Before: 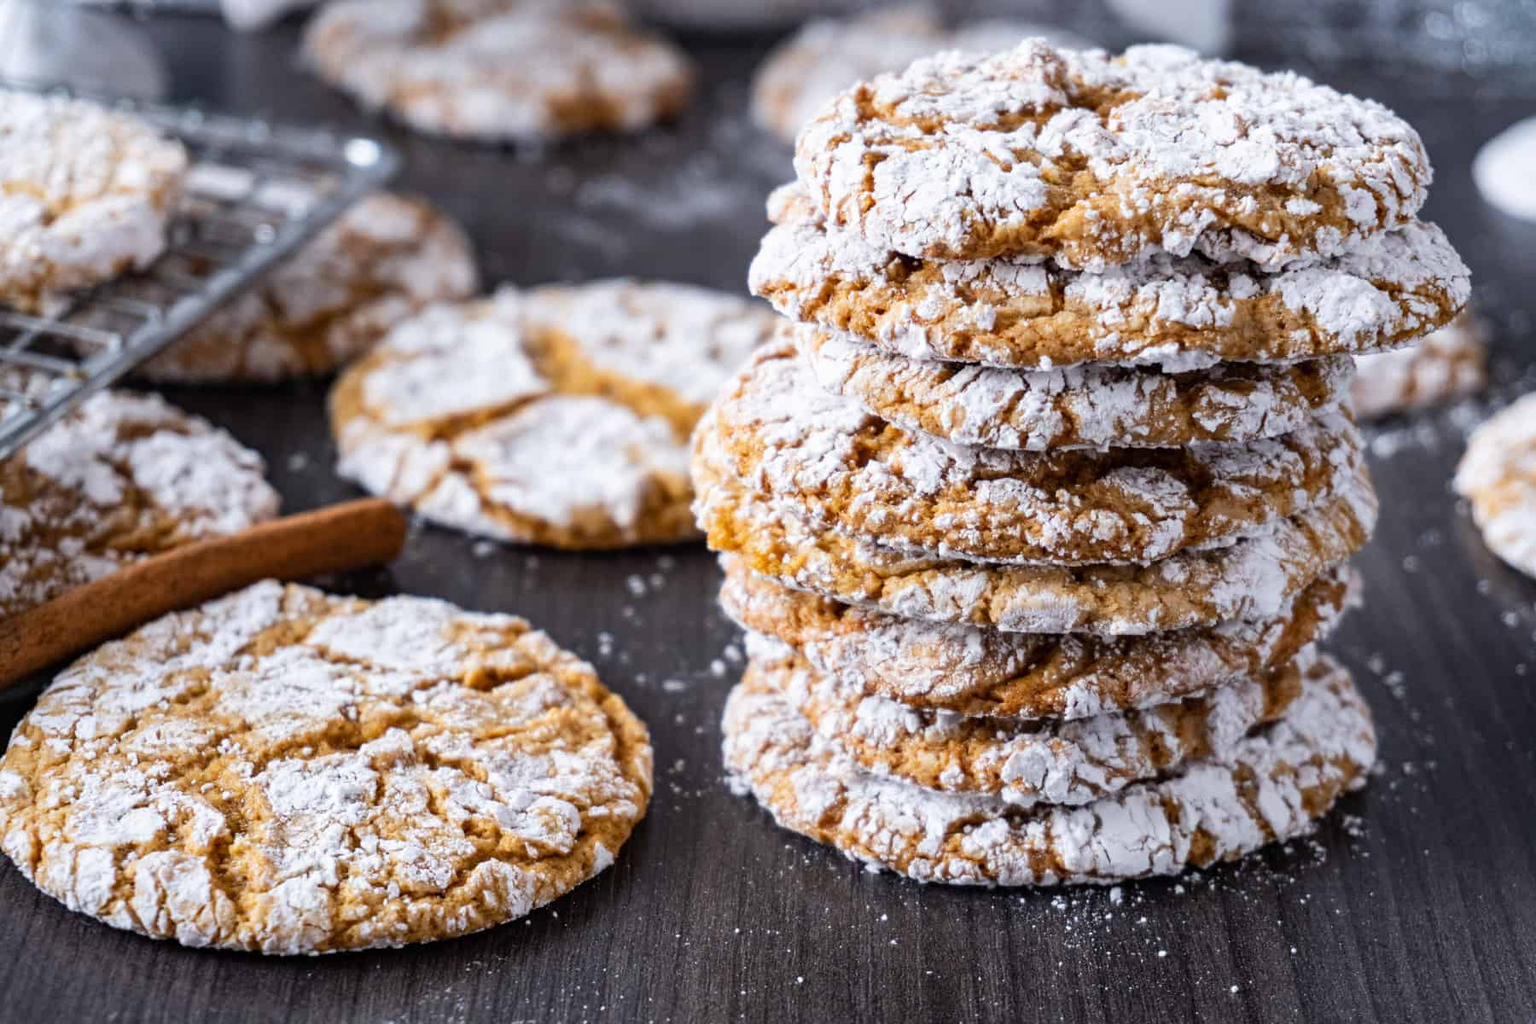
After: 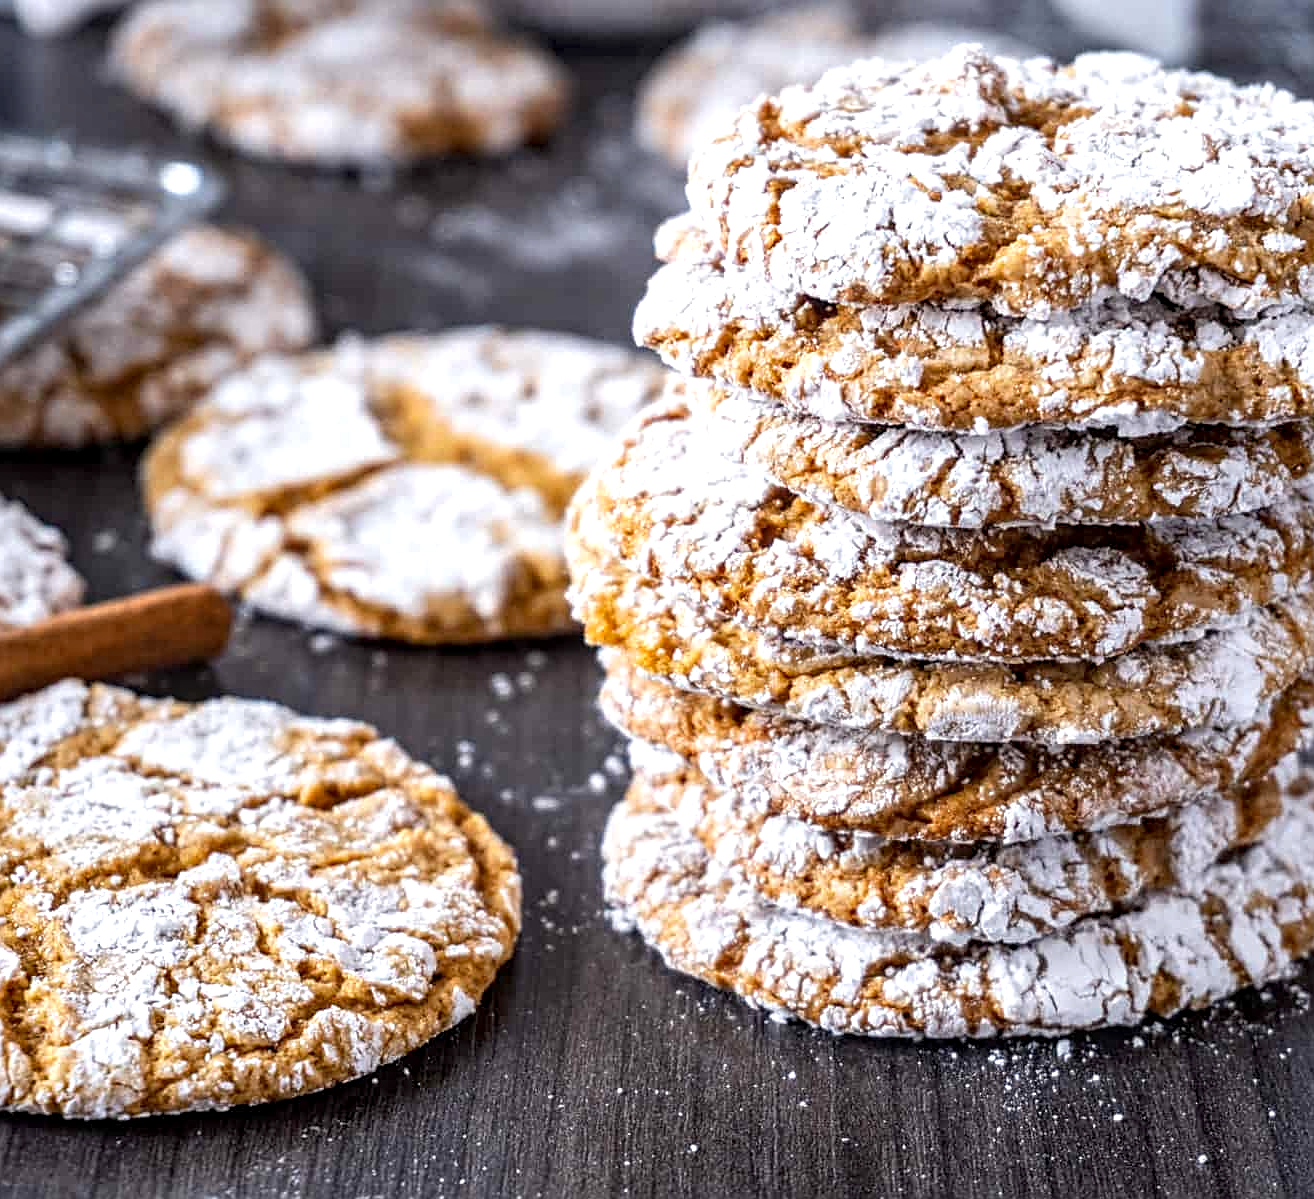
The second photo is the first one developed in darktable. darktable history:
local contrast: detail 130%
sharpen: on, module defaults
exposure: black level correction 0.002, exposure 0.298 EV, compensate exposure bias true, compensate highlight preservation false
crop: left 13.611%, right 13.337%
